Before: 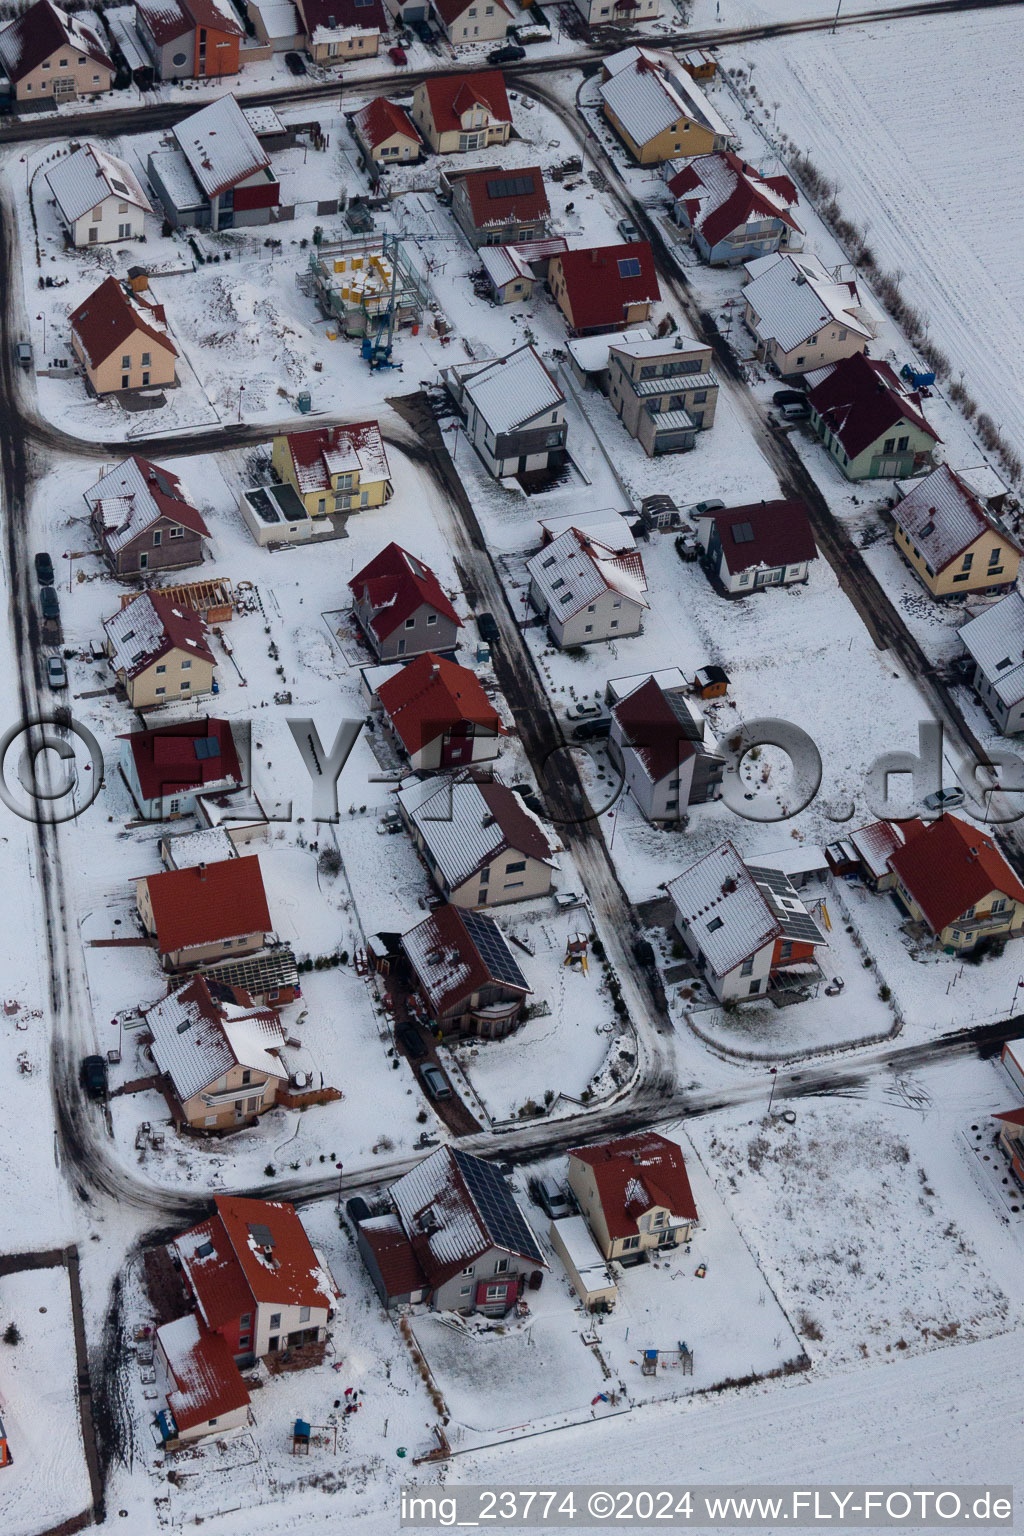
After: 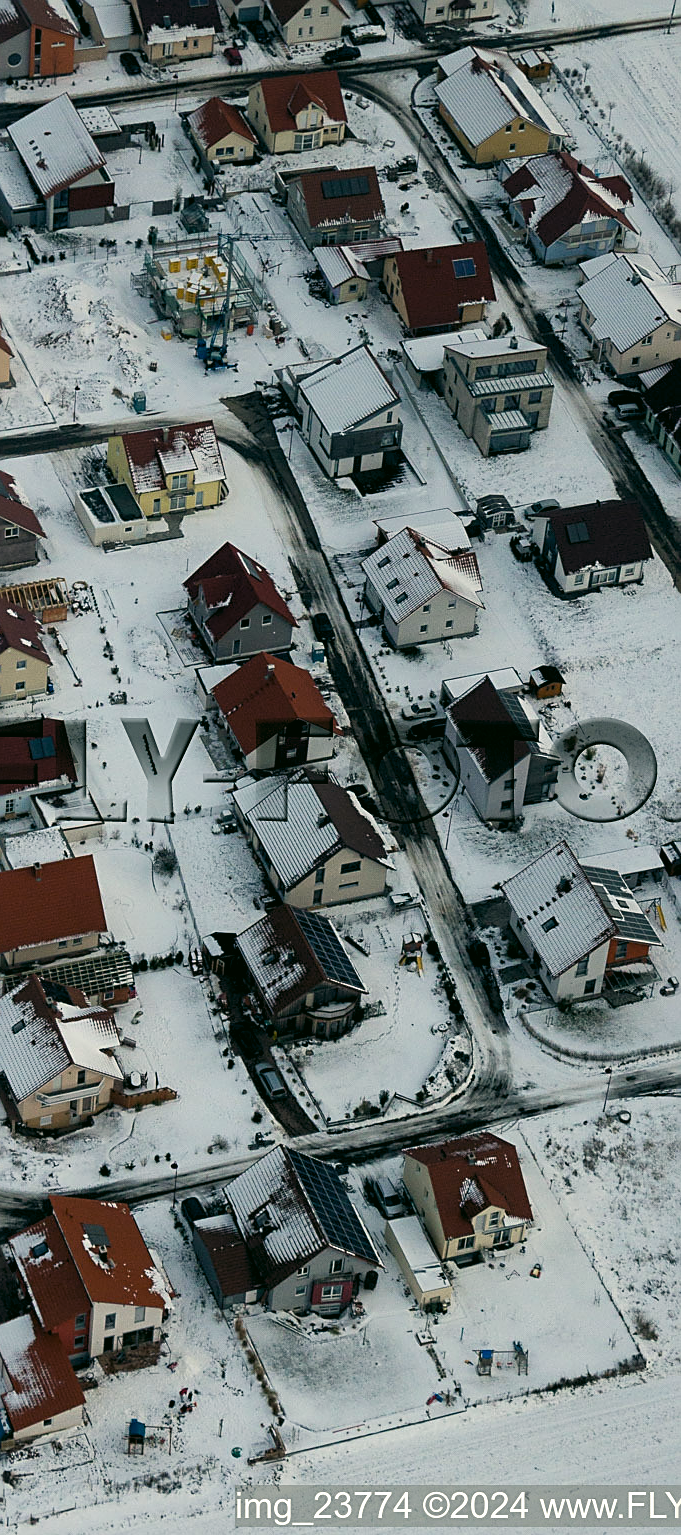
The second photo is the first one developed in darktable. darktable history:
exposure: exposure -0.054 EV, compensate highlight preservation false
sharpen: on, module defaults
color correction: highlights a* -0.451, highlights b* 9.26, shadows a* -9.31, shadows b* 0.772
levels: levels [0.031, 0.5, 0.969]
crop and rotate: left 16.125%, right 17.337%
